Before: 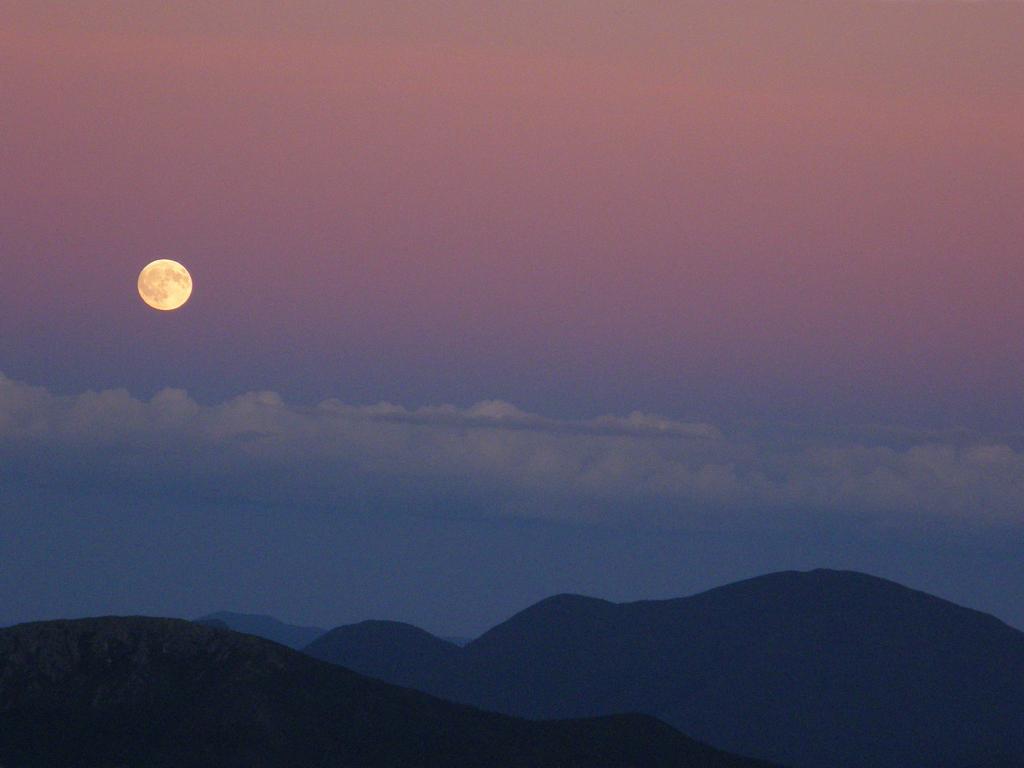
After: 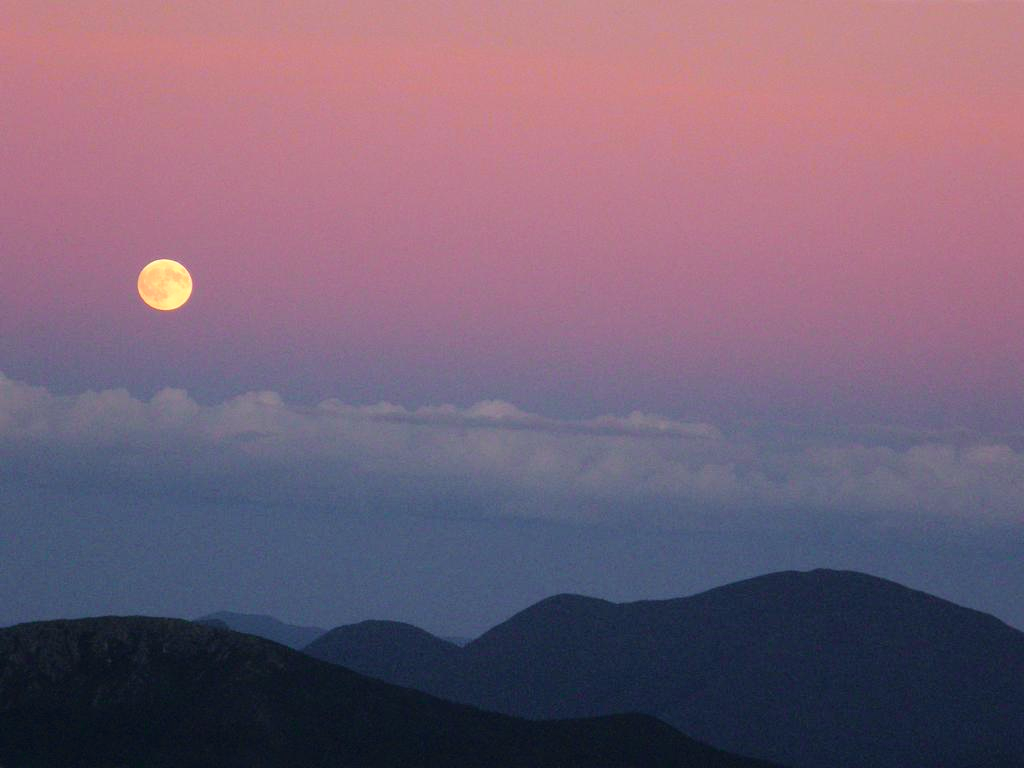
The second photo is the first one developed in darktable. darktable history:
color balance rgb: perceptual saturation grading › global saturation -3%
tone curve: curves: ch0 [(0, 0) (0.051, 0.047) (0.102, 0.099) (0.228, 0.275) (0.432, 0.535) (0.695, 0.778) (0.908, 0.946) (1, 1)]; ch1 [(0, 0) (0.339, 0.298) (0.402, 0.363) (0.453, 0.421) (0.483, 0.469) (0.494, 0.493) (0.504, 0.501) (0.527, 0.538) (0.563, 0.595) (0.597, 0.632) (1, 1)]; ch2 [(0, 0) (0.48, 0.48) (0.504, 0.5) (0.539, 0.554) (0.59, 0.63) (0.642, 0.684) (0.824, 0.815) (1, 1)], color space Lab, independent channels, preserve colors none
